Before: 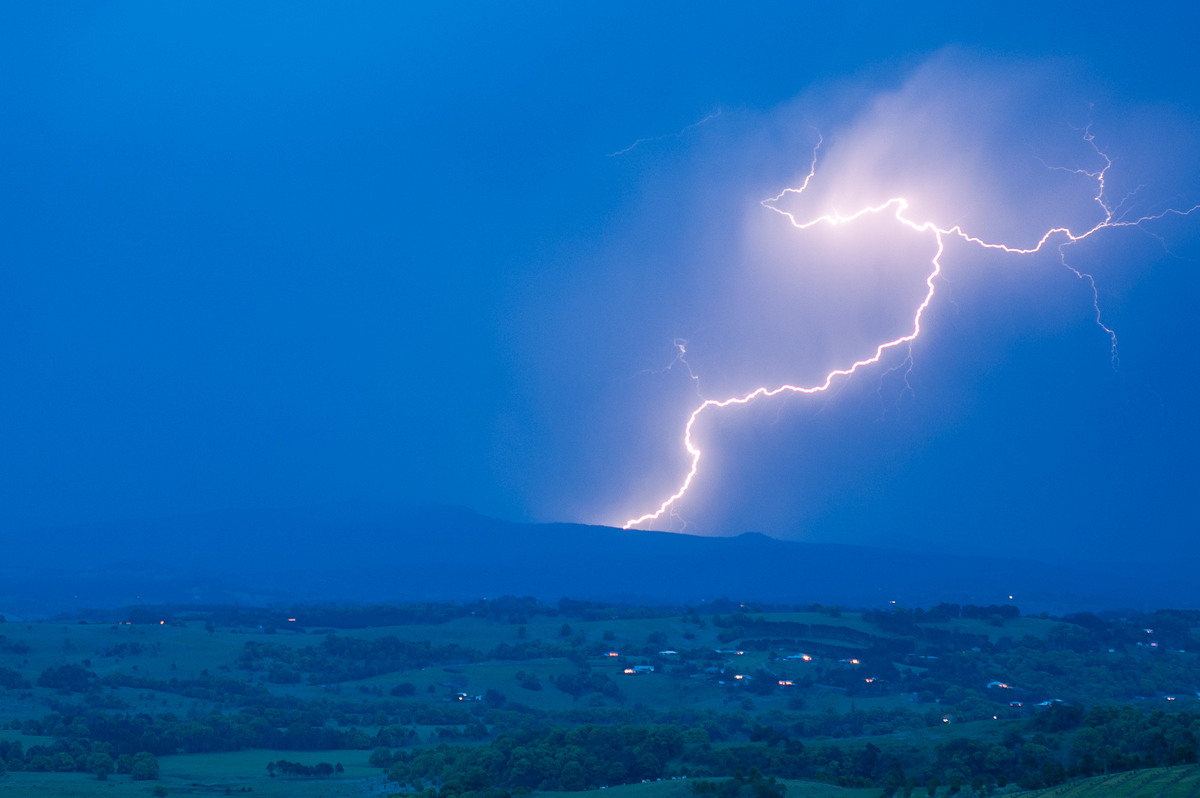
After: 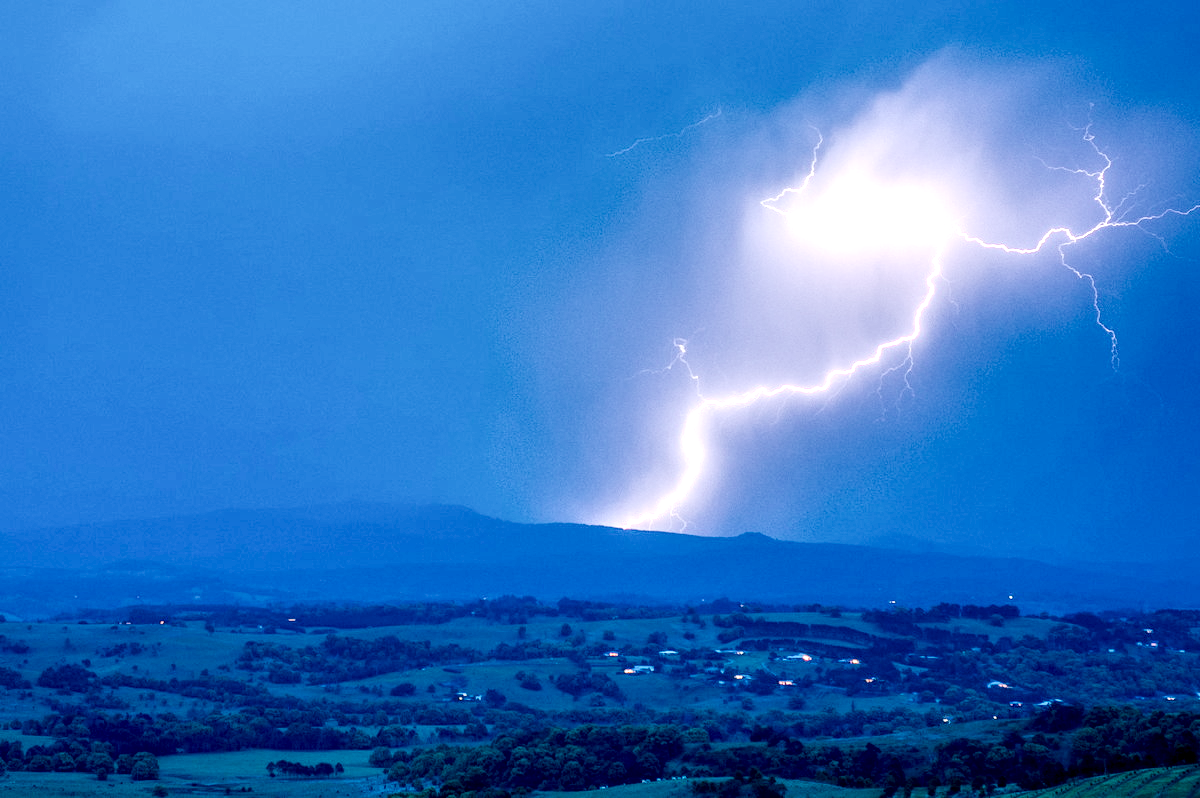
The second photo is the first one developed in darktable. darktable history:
local contrast: highlights 18%, detail 185%
tone curve: curves: ch0 [(0, 0) (0.003, 0.002) (0.011, 0.006) (0.025, 0.012) (0.044, 0.021) (0.069, 0.027) (0.1, 0.035) (0.136, 0.06) (0.177, 0.108) (0.224, 0.173) (0.277, 0.26) (0.335, 0.353) (0.399, 0.453) (0.468, 0.555) (0.543, 0.641) (0.623, 0.724) (0.709, 0.792) (0.801, 0.857) (0.898, 0.918) (1, 1)], preserve colors none
